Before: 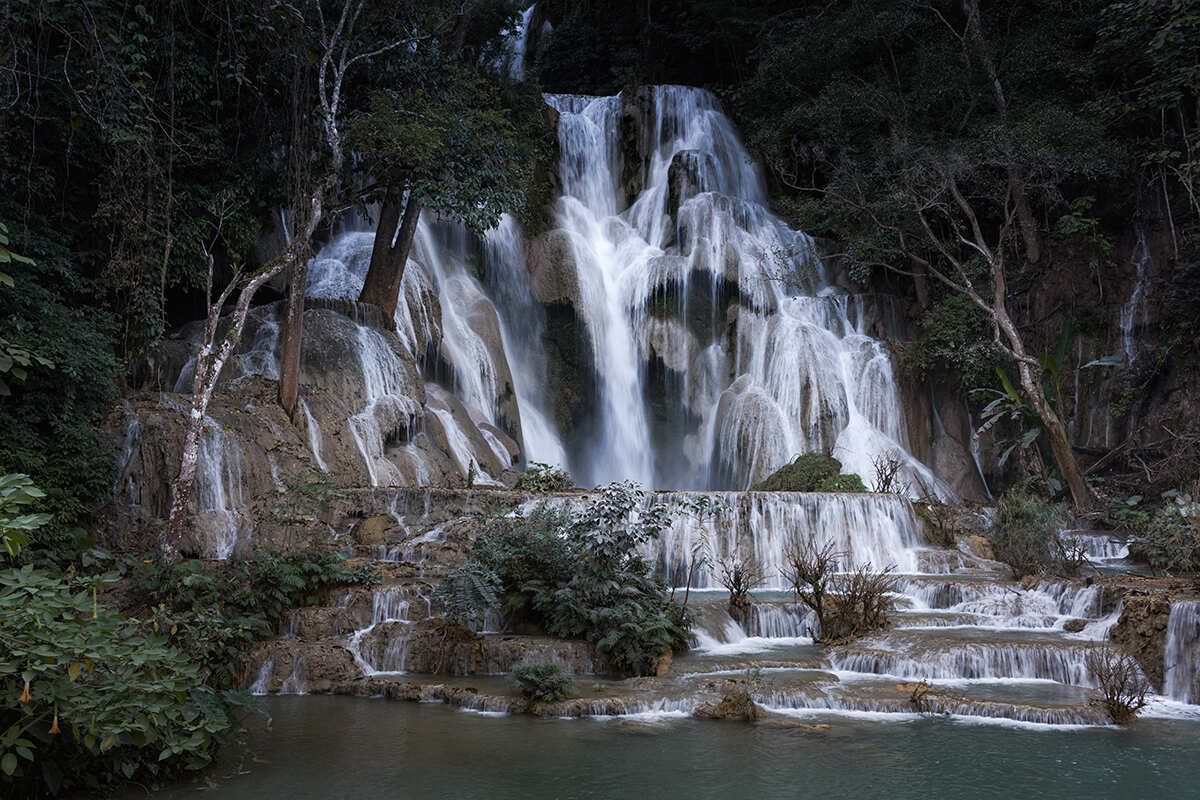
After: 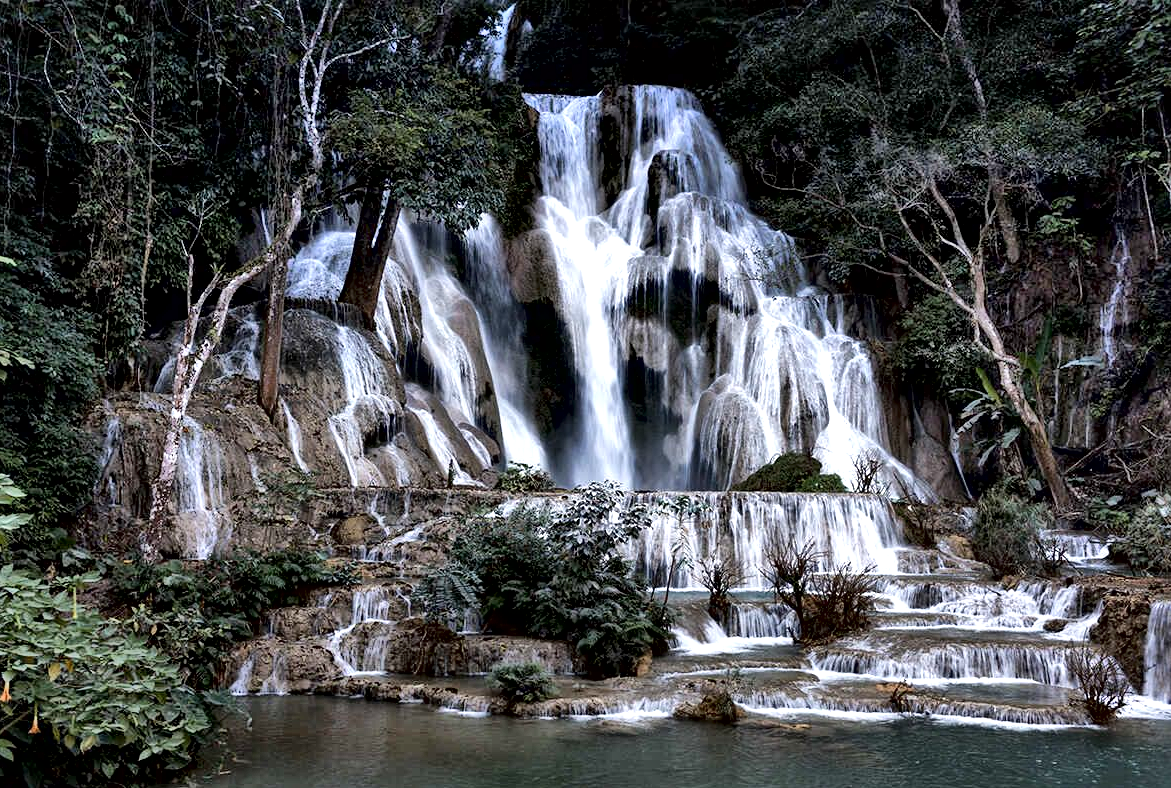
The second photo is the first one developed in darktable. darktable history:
crop and rotate: left 1.721%, right 0.658%, bottom 1.404%
shadows and highlights: soften with gaussian
local contrast: mode bilateral grid, contrast 19, coarseness 50, detail 172%, midtone range 0.2
contrast equalizer: y [[0.6 ×6], [0.55 ×6], [0 ×6], [0 ×6], [0 ×6]]
